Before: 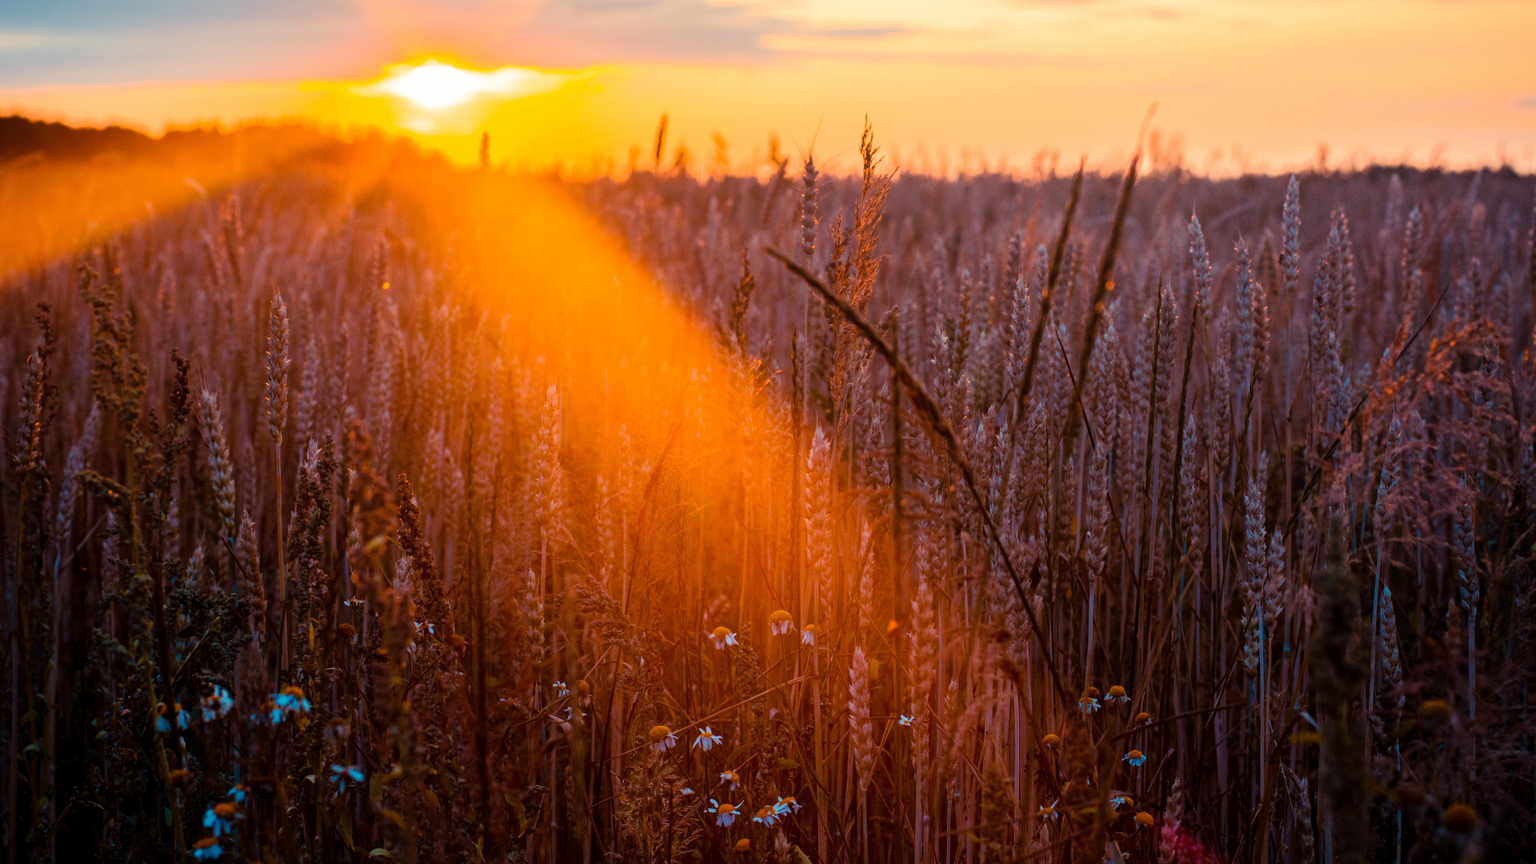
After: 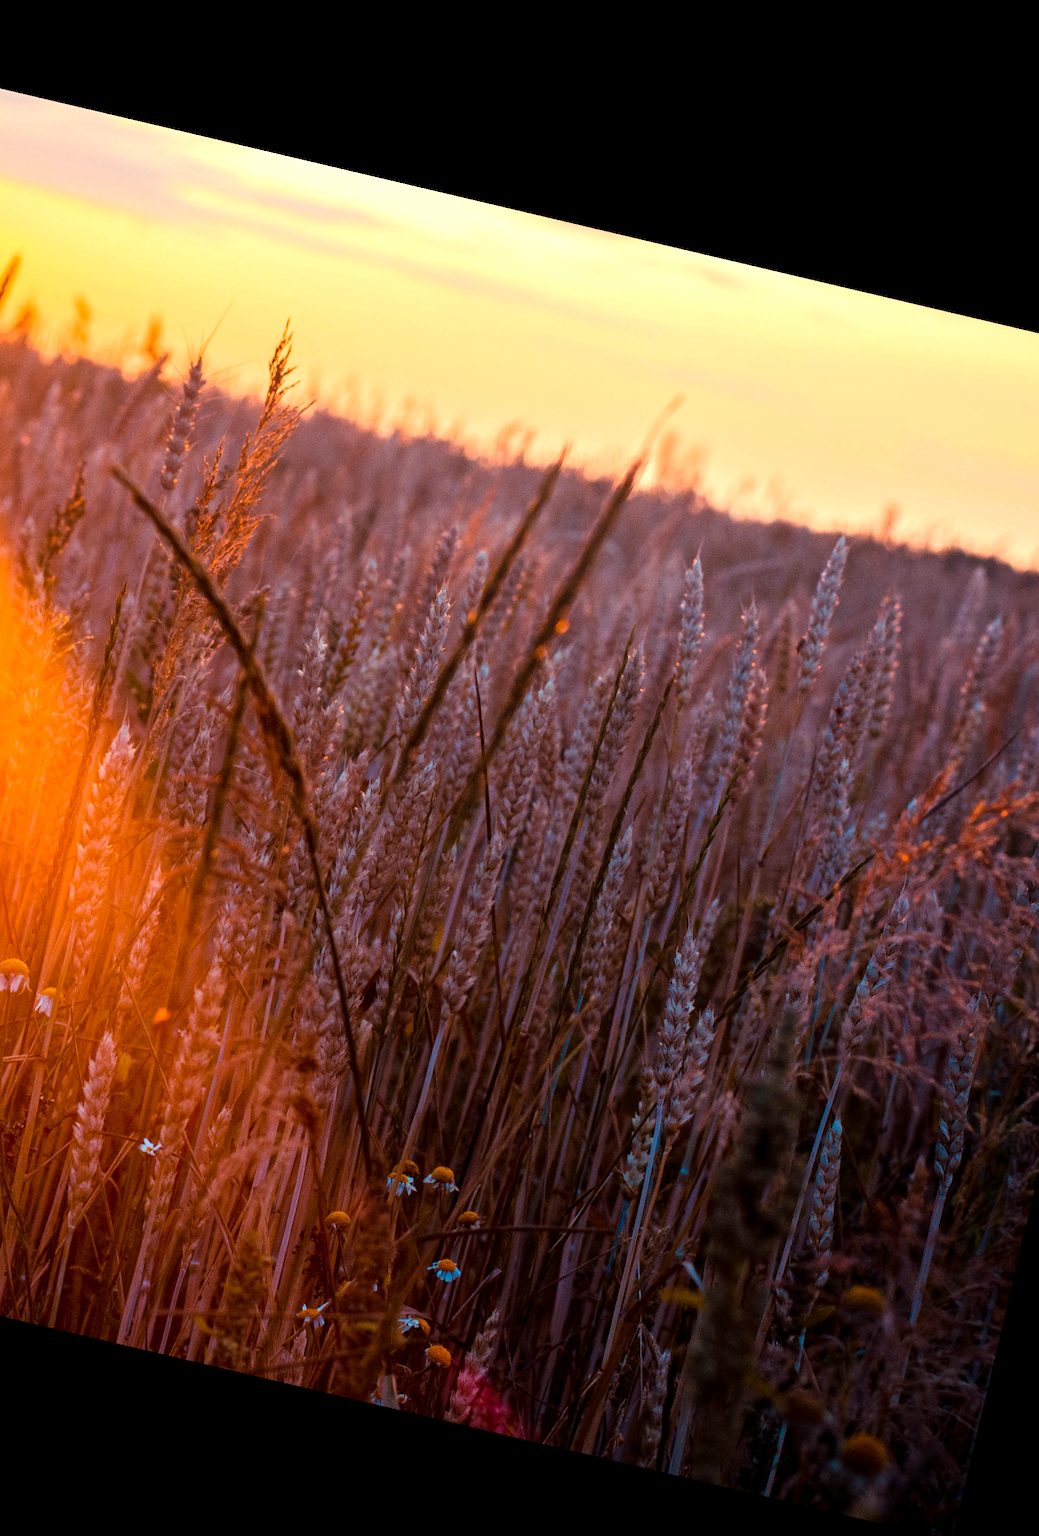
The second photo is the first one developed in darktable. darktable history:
tone equalizer: on, module defaults
exposure: black level correction 0.001, exposure 0.5 EV, compensate exposure bias true, compensate highlight preservation false
crop: left 47.628%, top 6.643%, right 7.874%
rotate and perspective: rotation 13.27°, automatic cropping off
